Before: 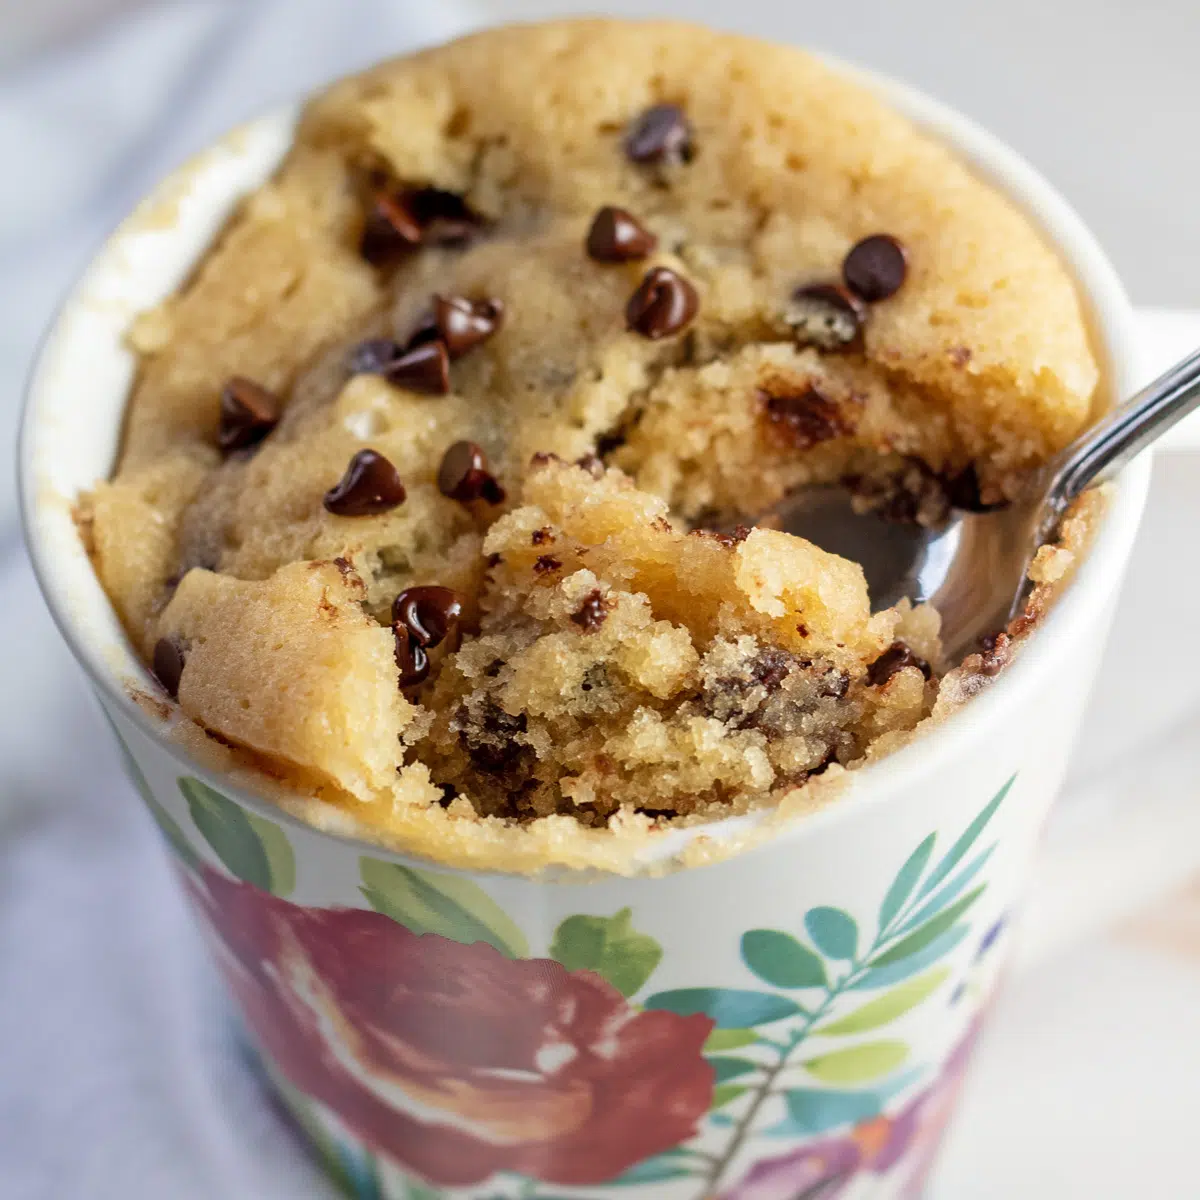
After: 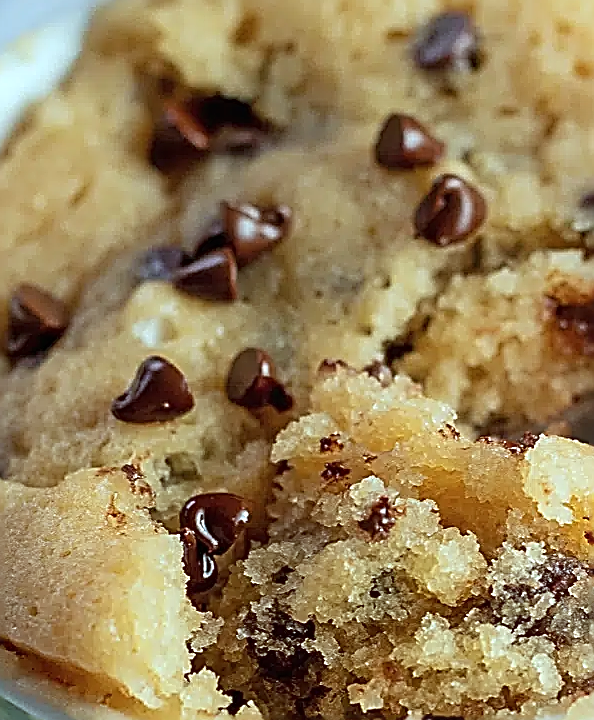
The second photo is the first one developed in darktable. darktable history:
color correction: highlights a* -10.27, highlights b* -9.65
local contrast: mode bilateral grid, contrast 100, coarseness 100, detail 90%, midtone range 0.2
crop: left 17.732%, top 7.772%, right 32.734%, bottom 32.18%
sharpen: amount 1.868
